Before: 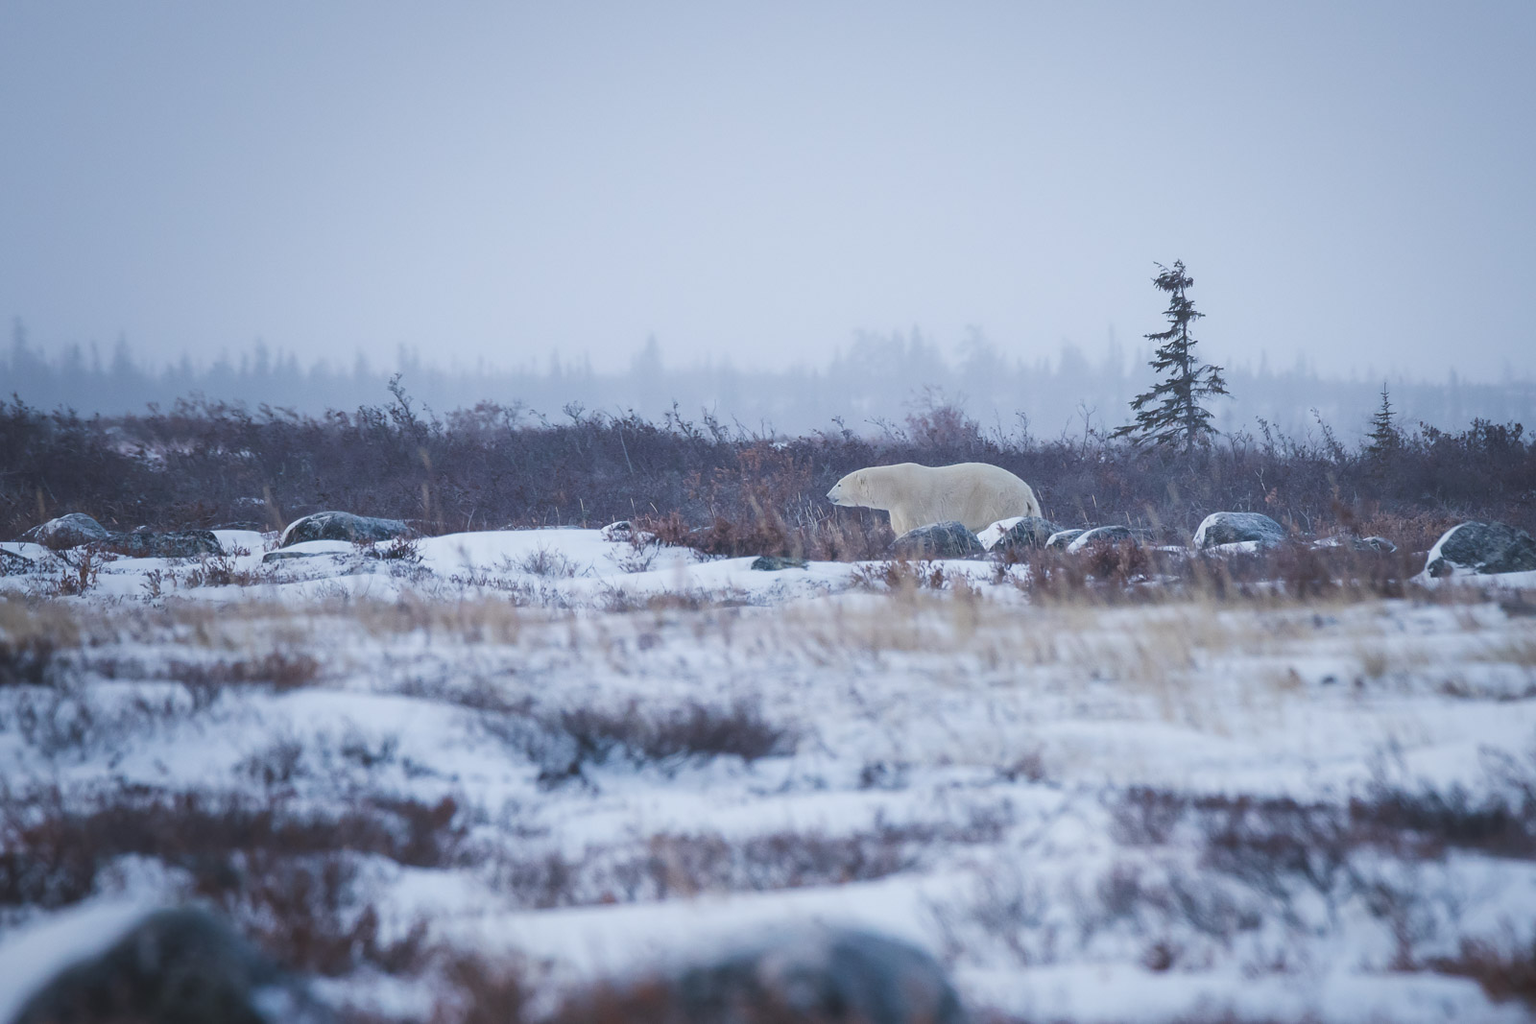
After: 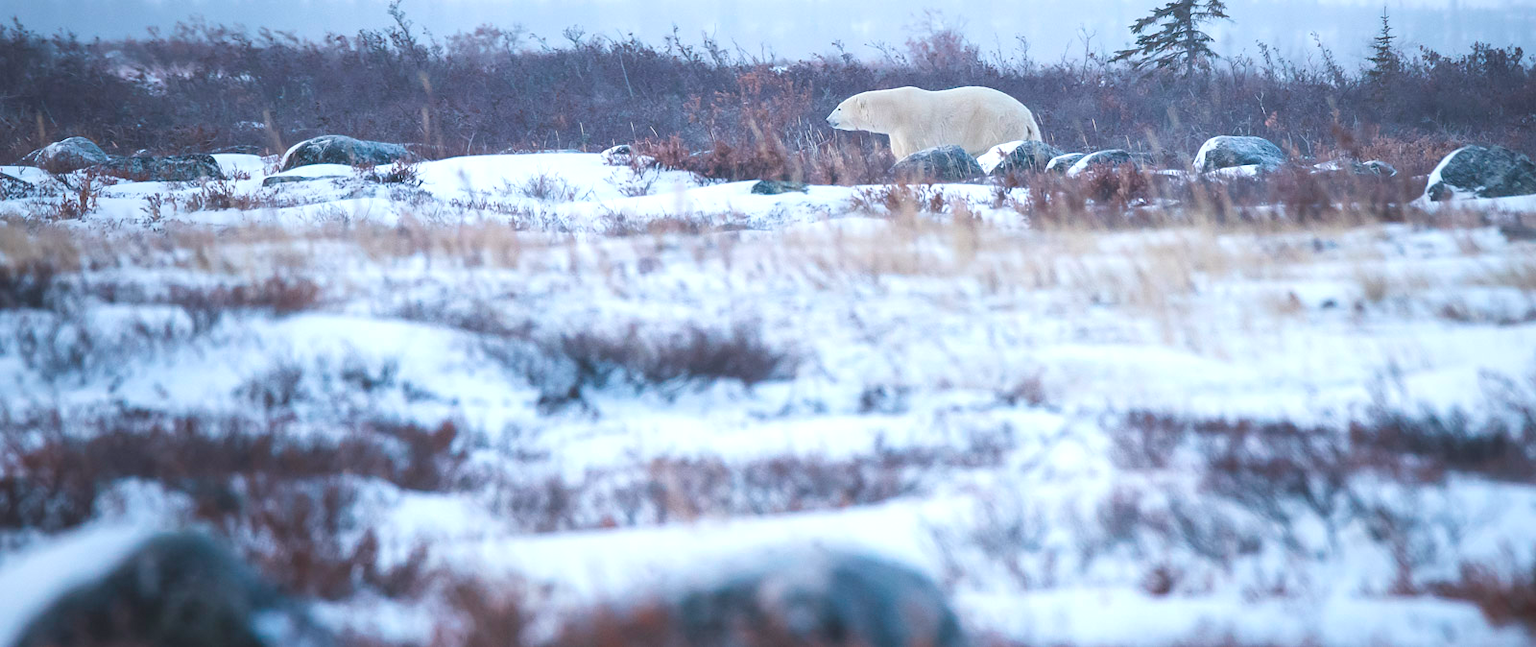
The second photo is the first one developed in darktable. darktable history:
exposure: black level correction 0, exposure 0.696 EV, compensate highlight preservation false
local contrast: mode bilateral grid, contrast 20, coarseness 51, detail 103%, midtone range 0.2
crop and rotate: top 36.753%
